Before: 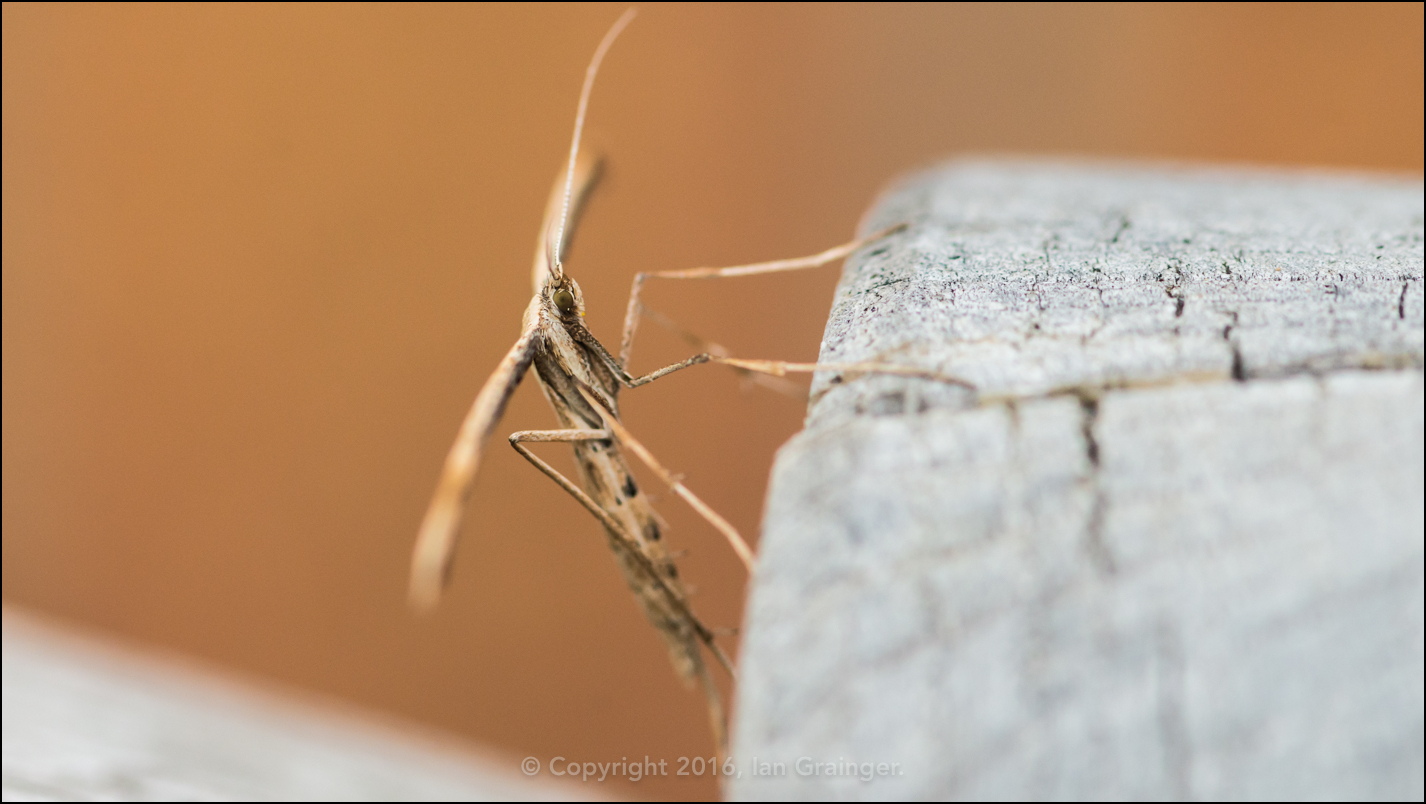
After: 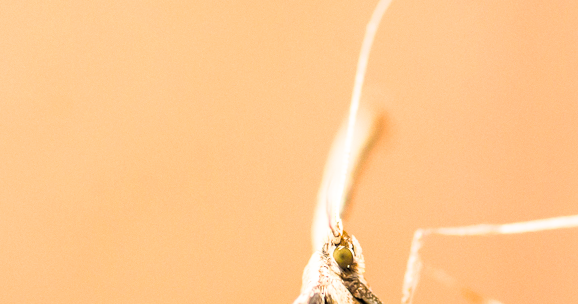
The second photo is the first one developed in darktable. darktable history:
filmic rgb: black relative exposure -7.75 EV, white relative exposure 4.4 EV, threshold 3 EV, target black luminance 0%, hardness 3.76, latitude 50.51%, contrast 1.074, highlights saturation mix 10%, shadows ↔ highlights balance -0.22%, color science v4 (2020), enable highlight reconstruction true
crop: left 15.452%, top 5.459%, right 43.956%, bottom 56.62%
exposure: black level correction 0, exposure 1.9 EV, compensate highlight preservation false
